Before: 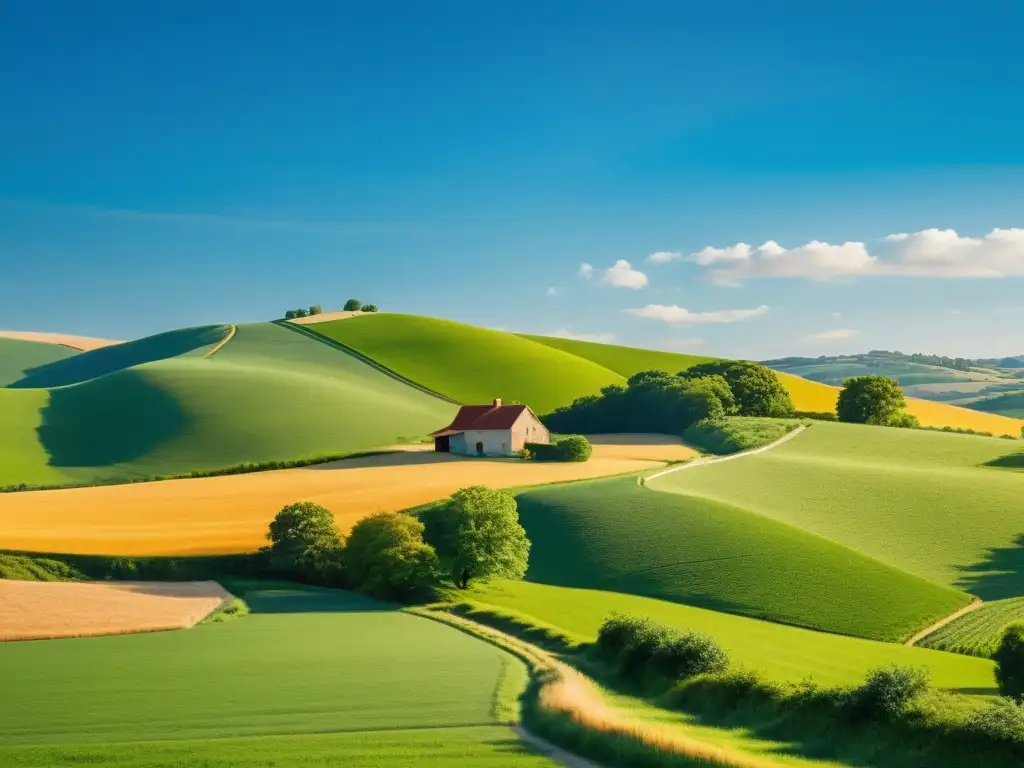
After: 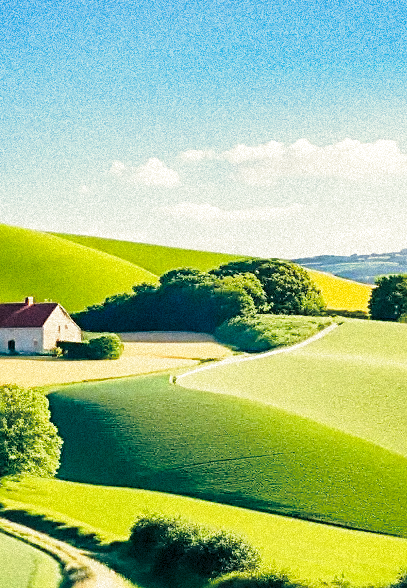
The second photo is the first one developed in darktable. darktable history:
crop: left 45.721%, top 13.393%, right 14.118%, bottom 10.01%
white balance: red 1.004, blue 1.096
grain: coarseness 9.38 ISO, strength 34.99%, mid-tones bias 0%
split-toning: shadows › hue 216°, shadows › saturation 1, highlights › hue 57.6°, balance -33.4
base curve: curves: ch0 [(0, 0) (0.028, 0.03) (0.121, 0.232) (0.46, 0.748) (0.859, 0.968) (1, 1)], preserve colors none
sharpen: amount 0.6
